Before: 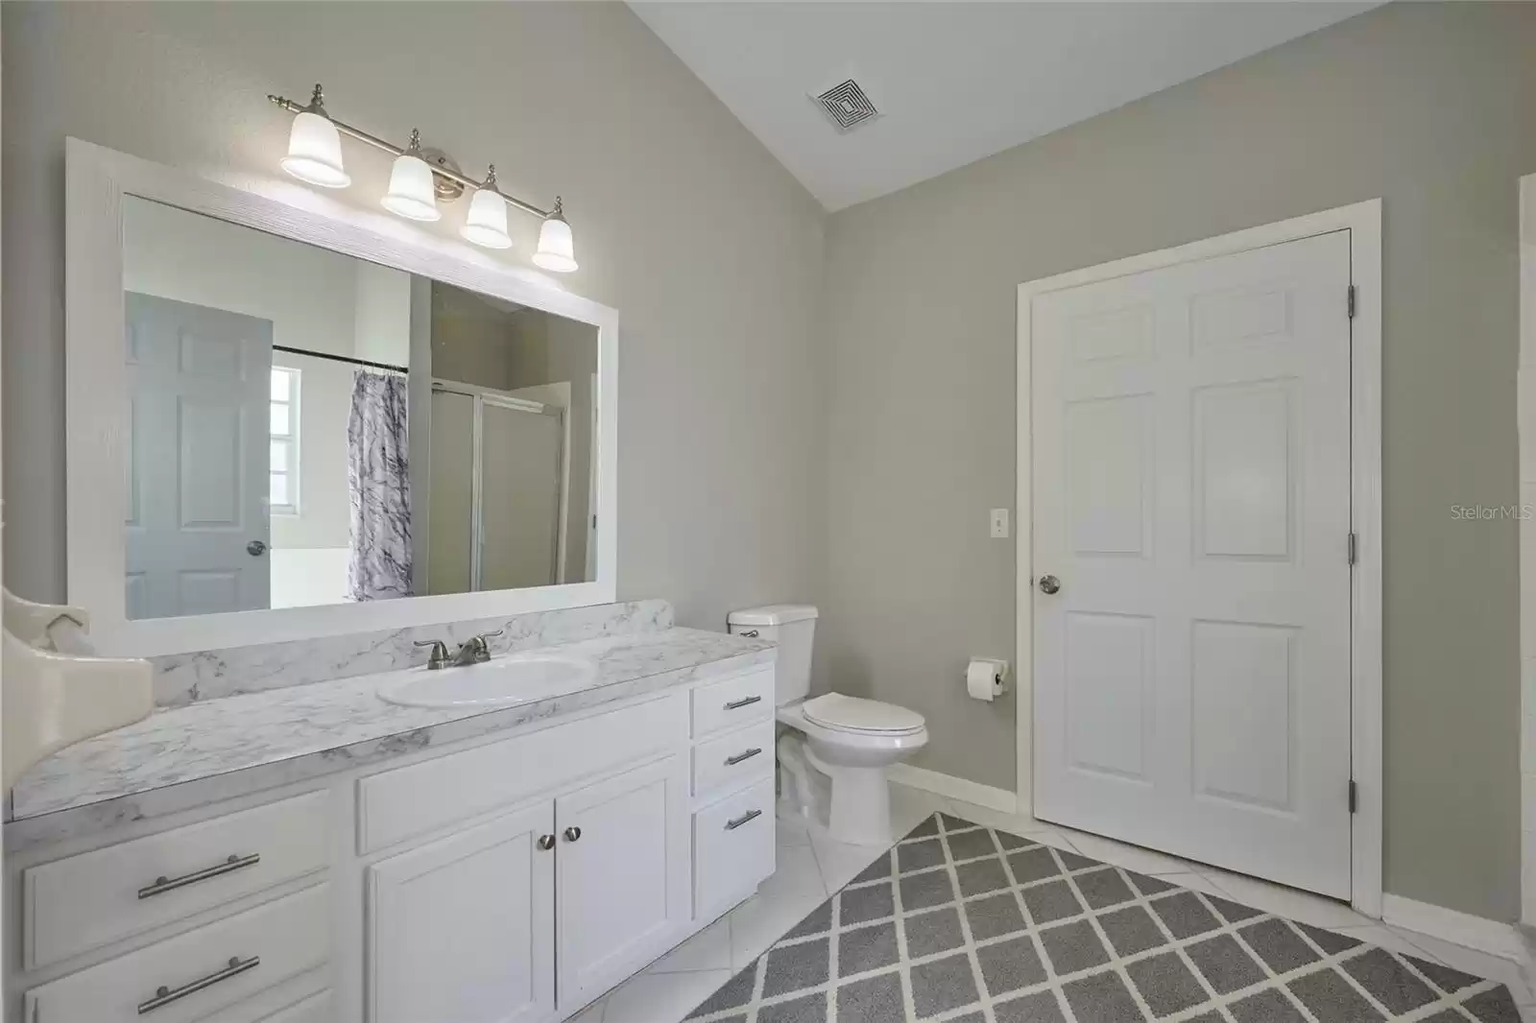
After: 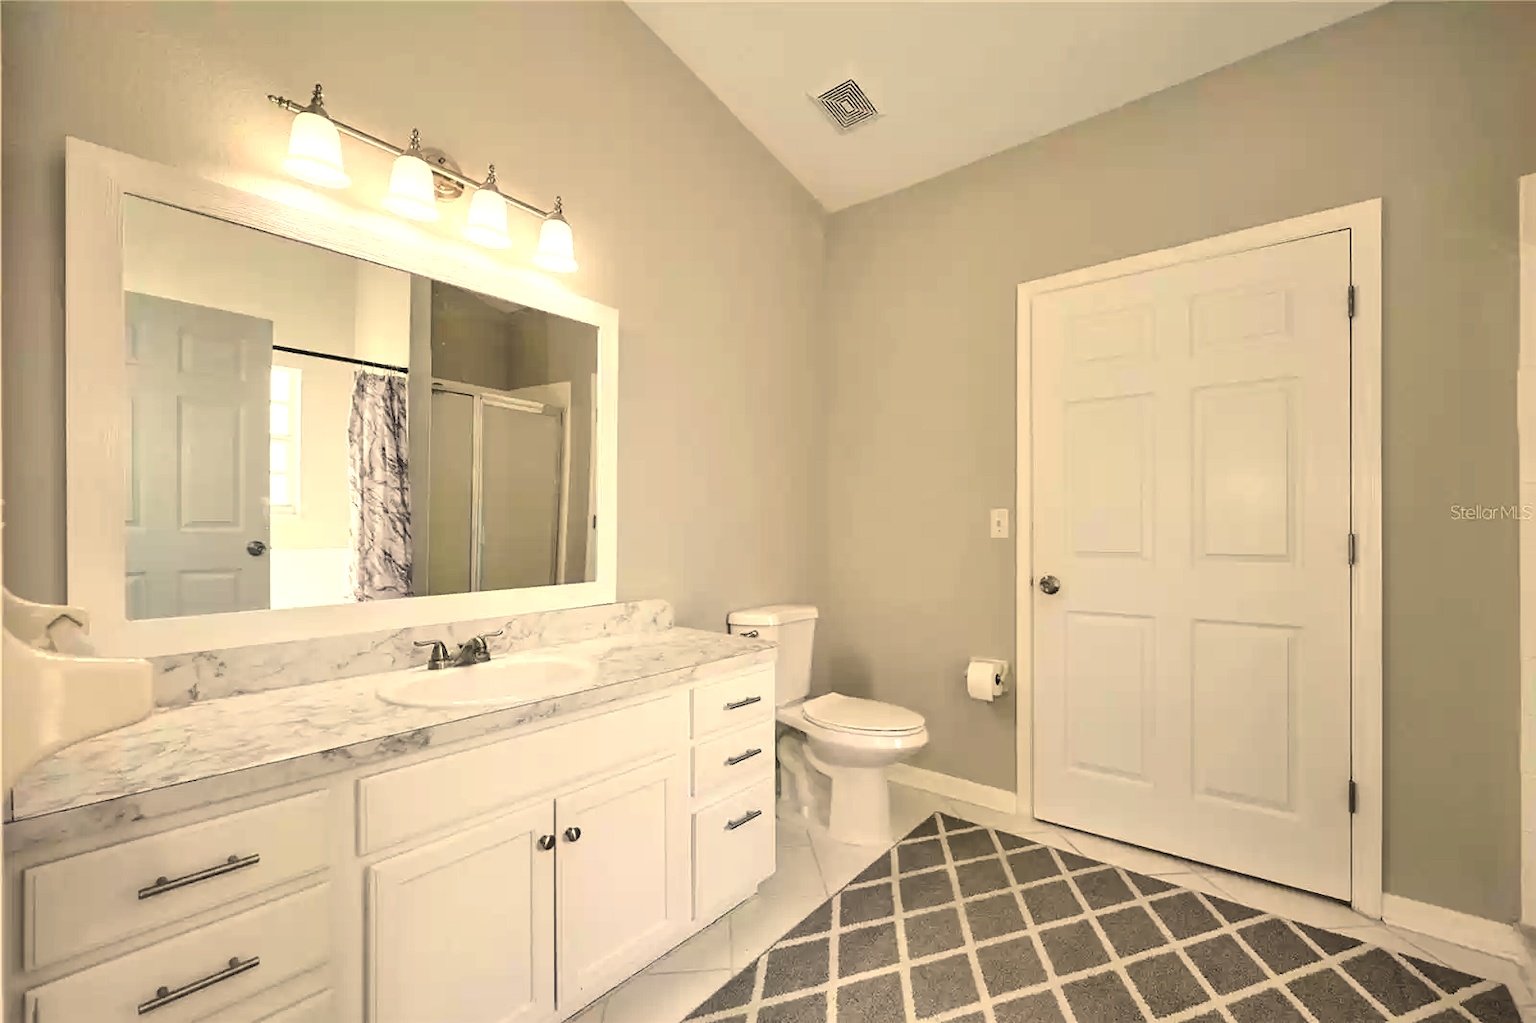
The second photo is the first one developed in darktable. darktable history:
white balance: red 1.123, blue 0.83
tone equalizer: -8 EV -0.75 EV, -7 EV -0.7 EV, -6 EV -0.6 EV, -5 EV -0.4 EV, -3 EV 0.4 EV, -2 EV 0.6 EV, -1 EV 0.7 EV, +0 EV 0.75 EV, edges refinement/feathering 500, mask exposure compensation -1.57 EV, preserve details no
